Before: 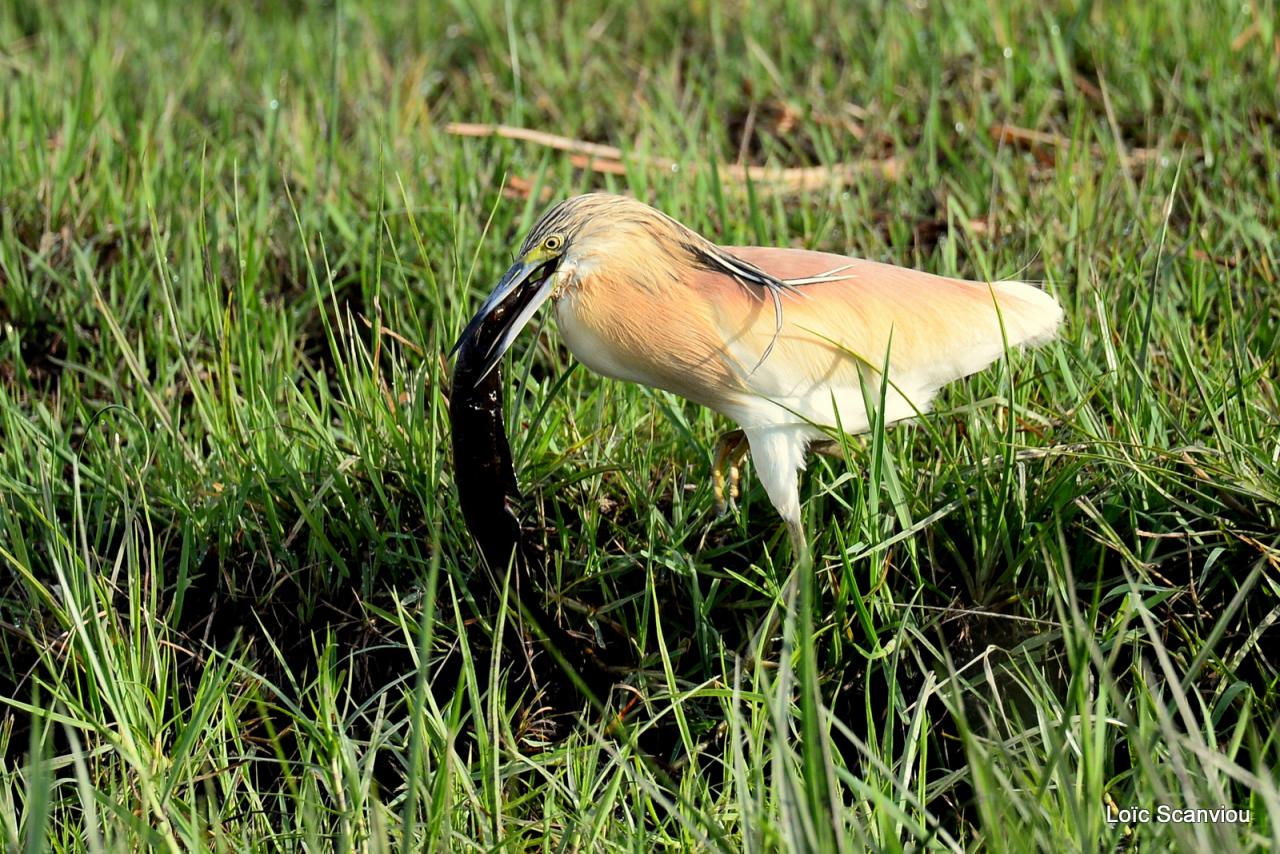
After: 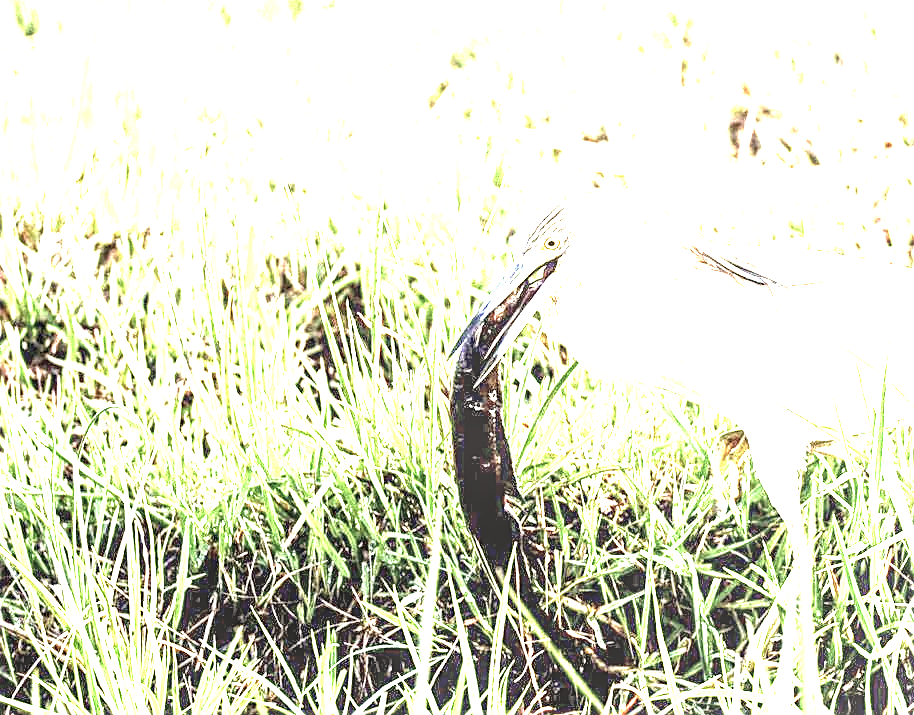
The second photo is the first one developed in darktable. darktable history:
sharpen: on, module defaults
crop: right 28.541%, bottom 16.241%
local contrast: detail 160%
color correction: highlights a* 5.58, highlights b* 5.22, saturation 0.679
exposure: black level correction 0, exposure 4.044 EV, compensate exposure bias true, compensate highlight preservation false
